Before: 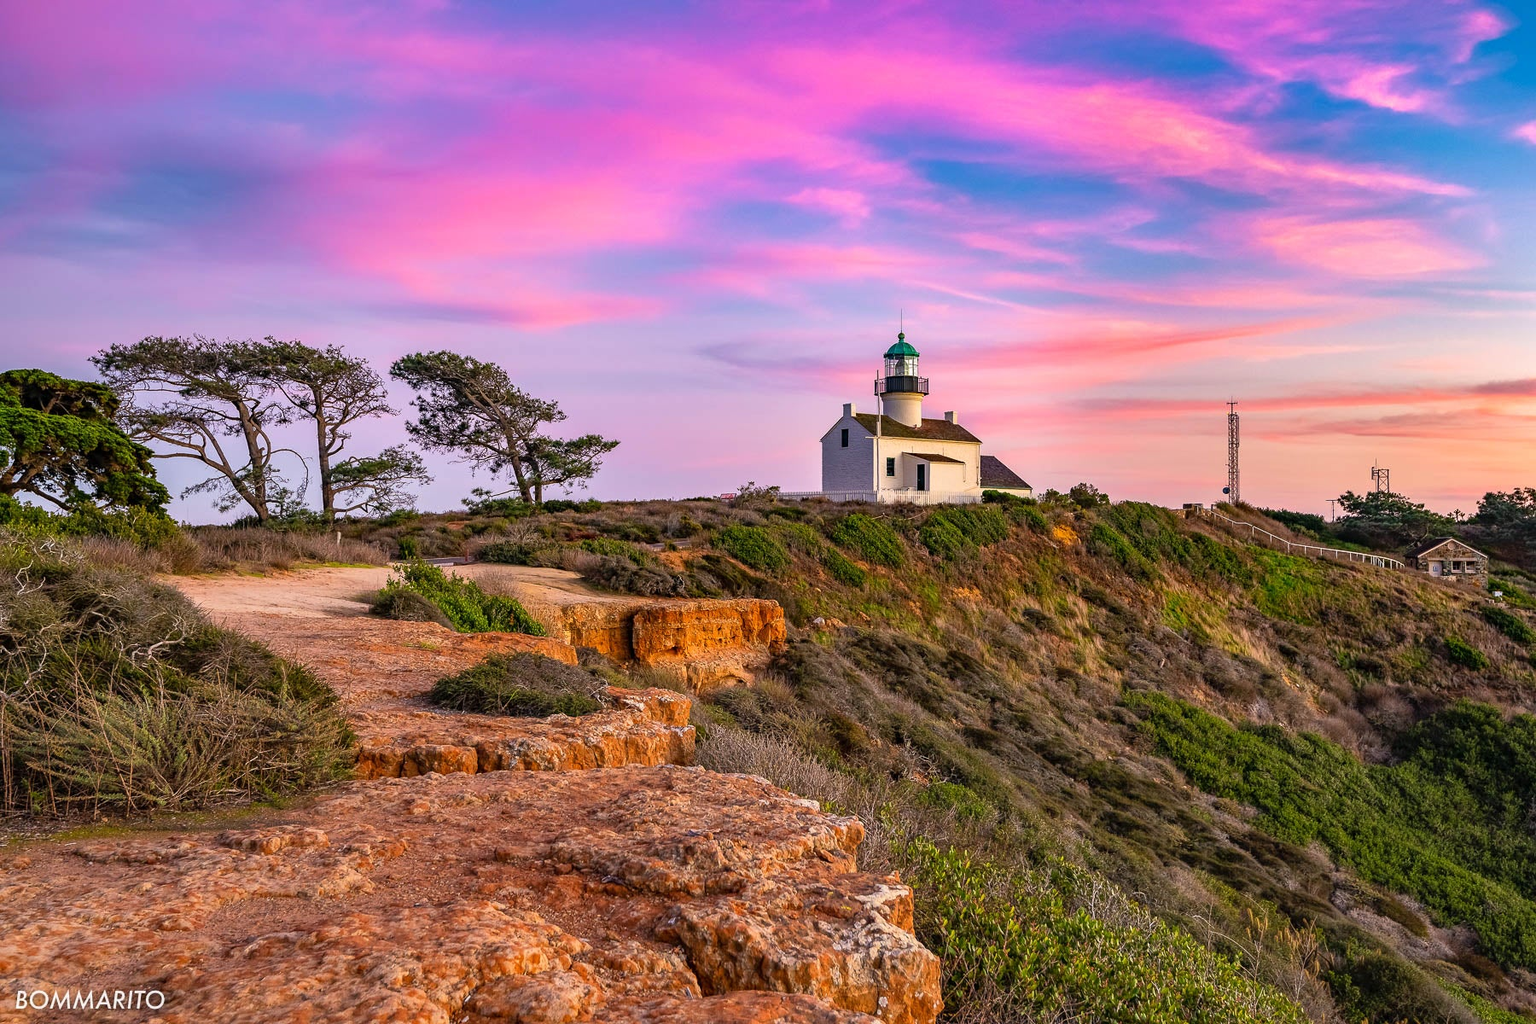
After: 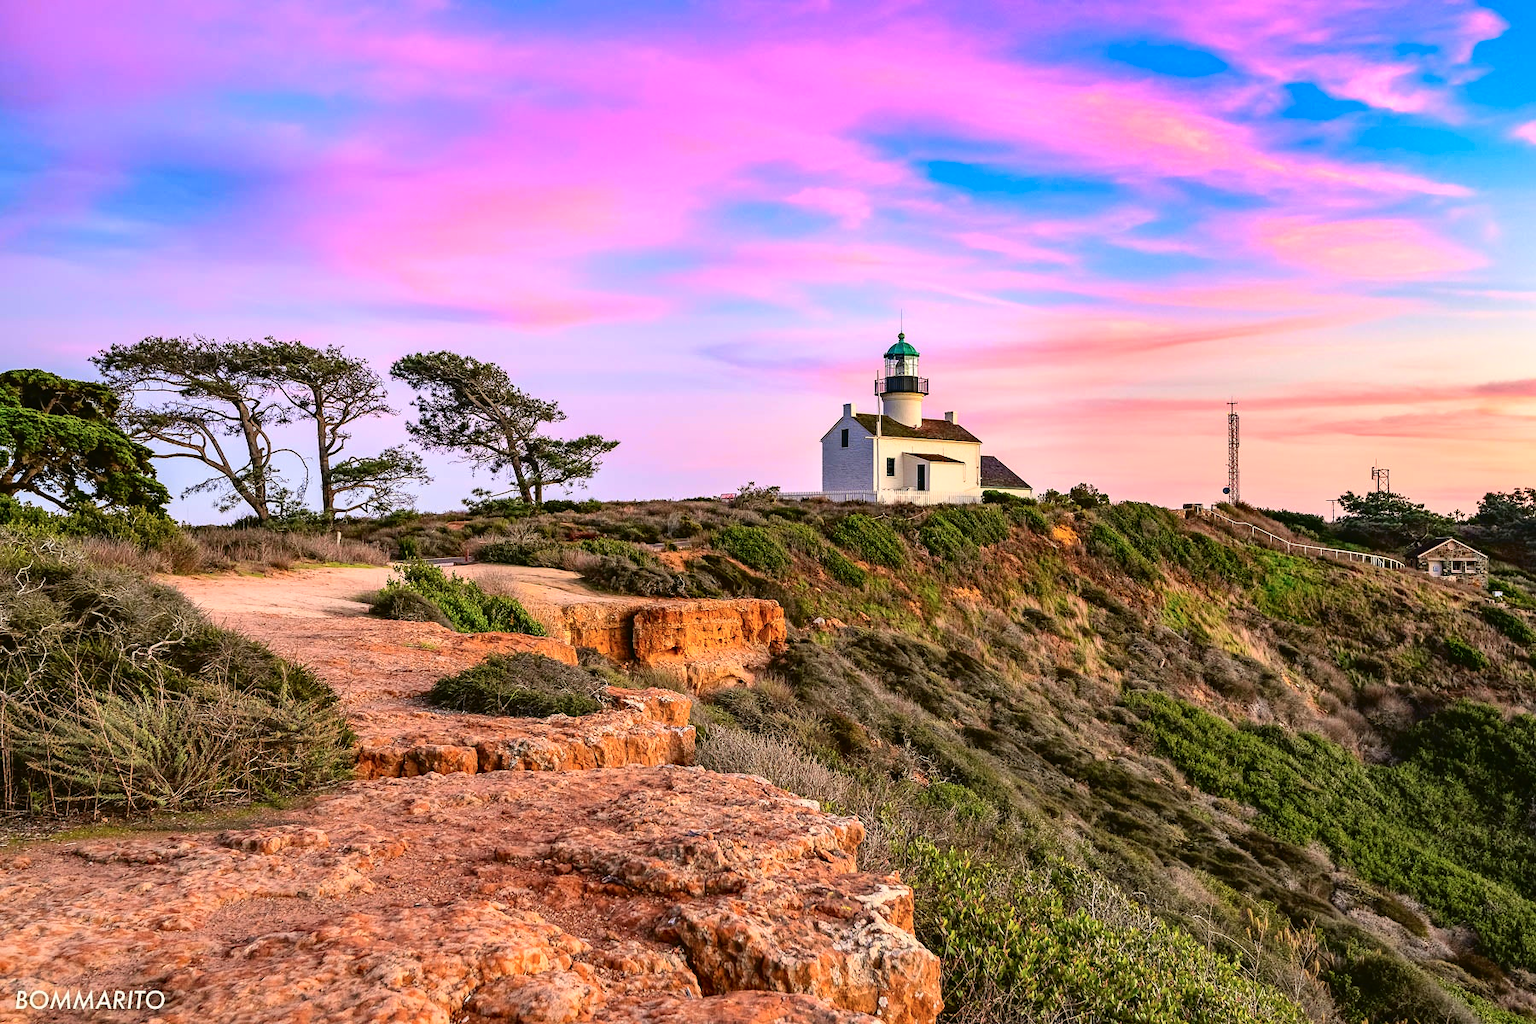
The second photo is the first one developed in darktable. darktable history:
tone curve: curves: ch0 [(0, 0.023) (0.087, 0.065) (0.184, 0.168) (0.45, 0.54) (0.57, 0.683) (0.722, 0.825) (0.877, 0.948) (1, 1)]; ch1 [(0, 0) (0.388, 0.369) (0.447, 0.447) (0.505, 0.5) (0.534, 0.528) (0.573, 0.583) (0.663, 0.68) (1, 1)]; ch2 [(0, 0) (0.314, 0.223) (0.427, 0.405) (0.492, 0.505) (0.531, 0.55) (0.589, 0.599) (1, 1)], color space Lab, independent channels, preserve colors none
